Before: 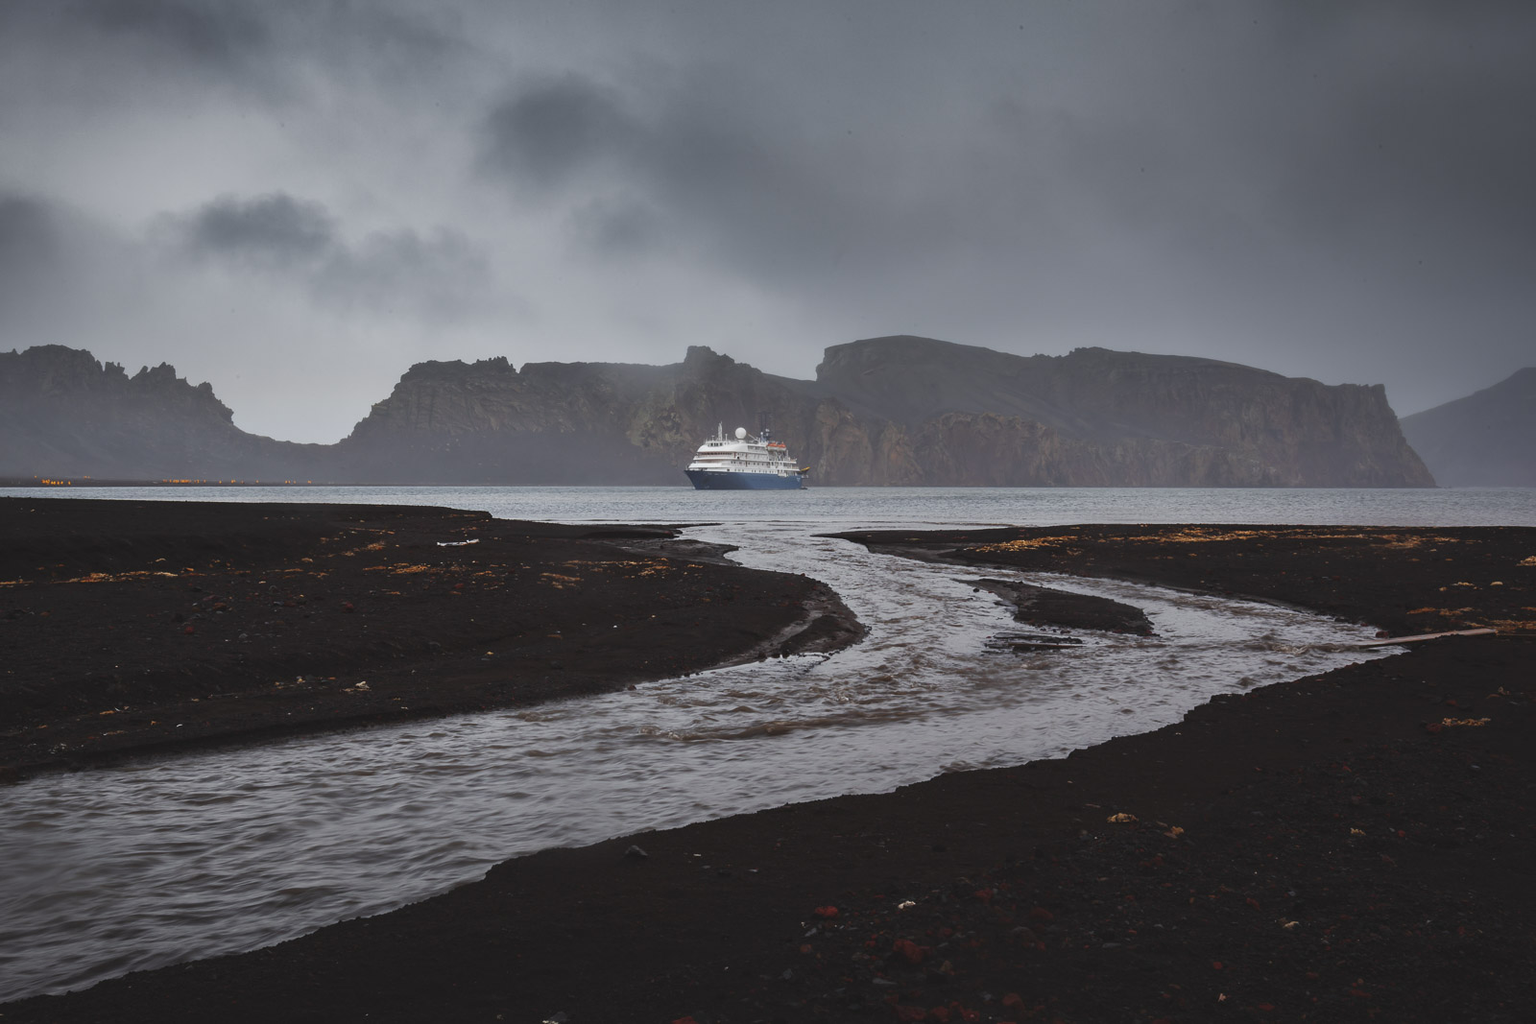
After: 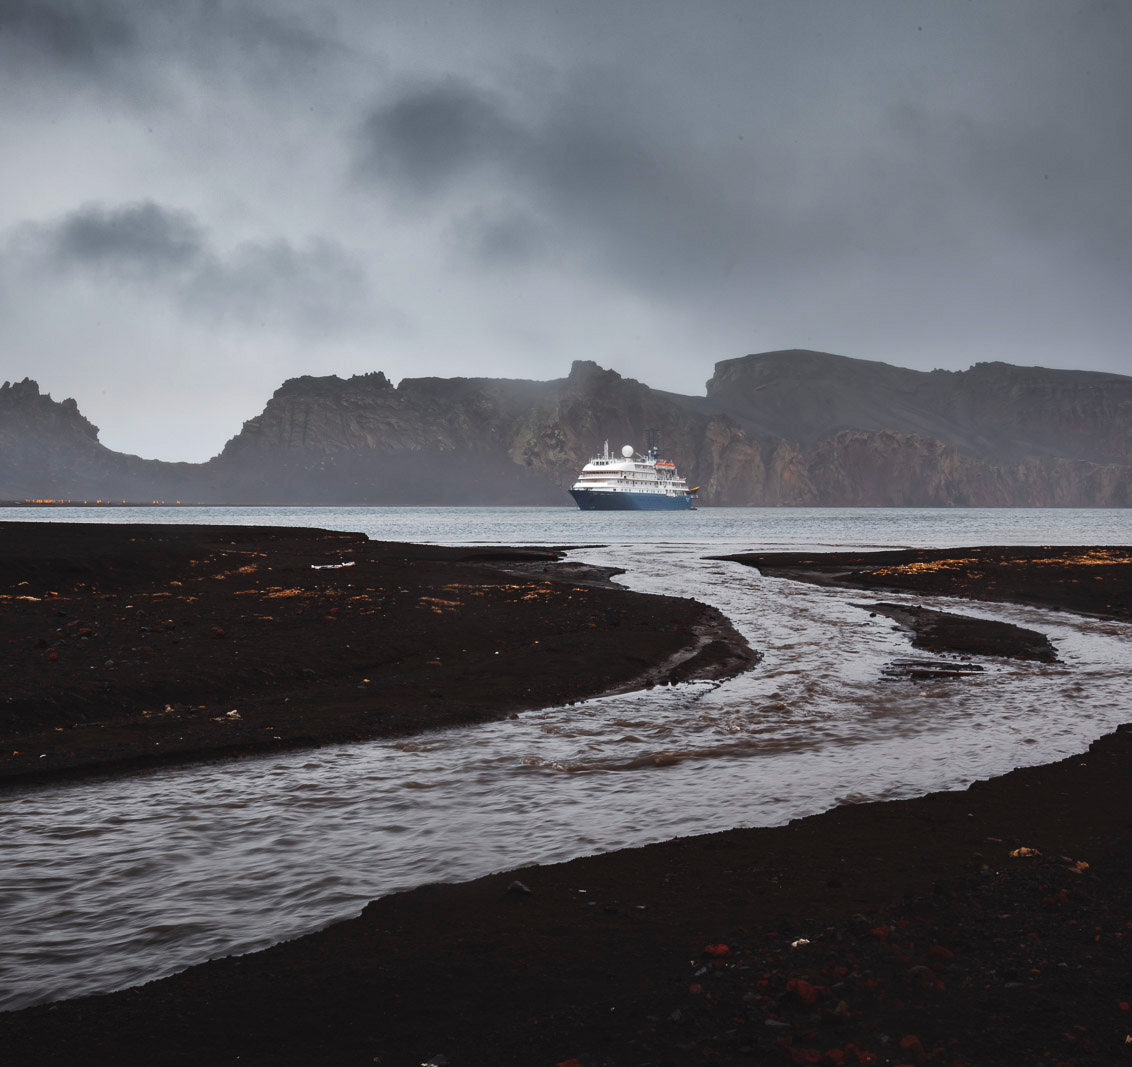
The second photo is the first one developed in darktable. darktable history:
crop and rotate: left 9.061%, right 20.142%
tone equalizer: -8 EV -0.417 EV, -7 EV -0.389 EV, -6 EV -0.333 EV, -5 EV -0.222 EV, -3 EV 0.222 EV, -2 EV 0.333 EV, -1 EV 0.389 EV, +0 EV 0.417 EV, edges refinement/feathering 500, mask exposure compensation -1.57 EV, preserve details no
